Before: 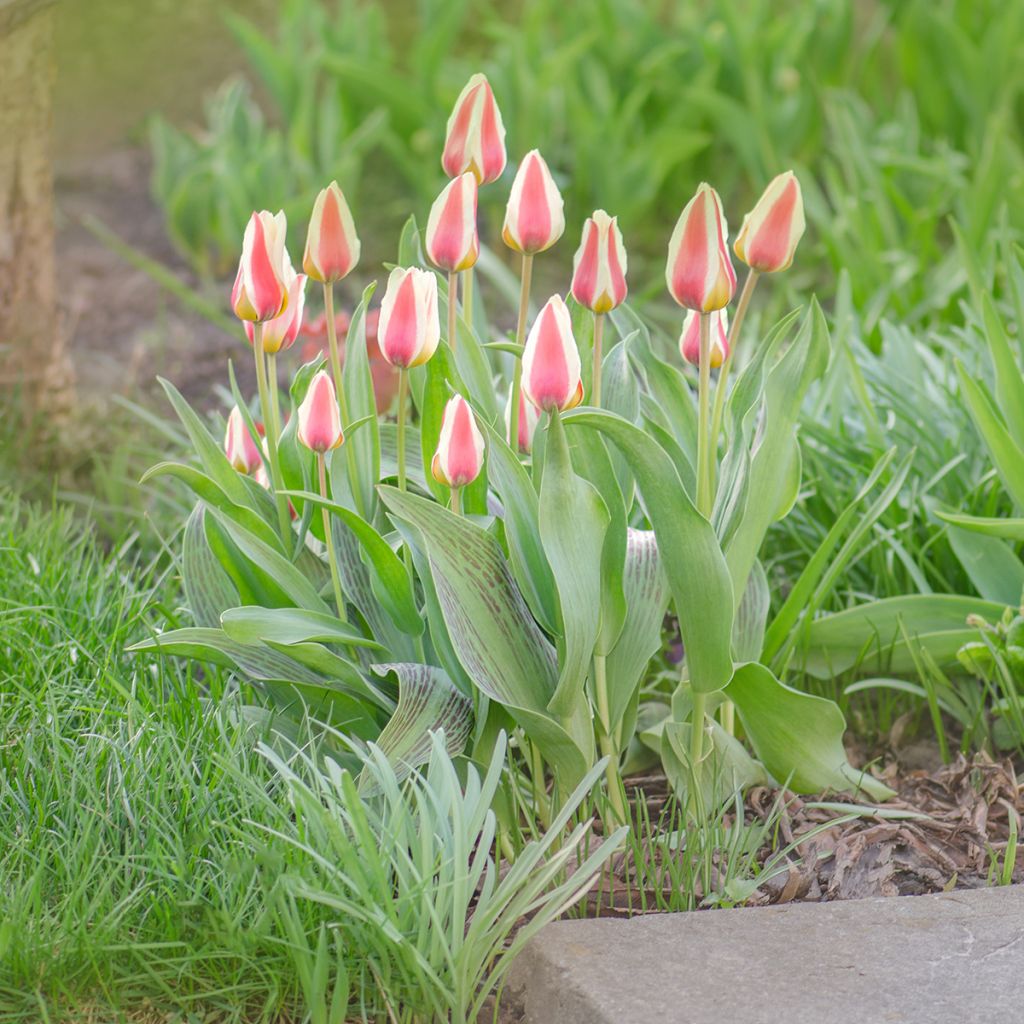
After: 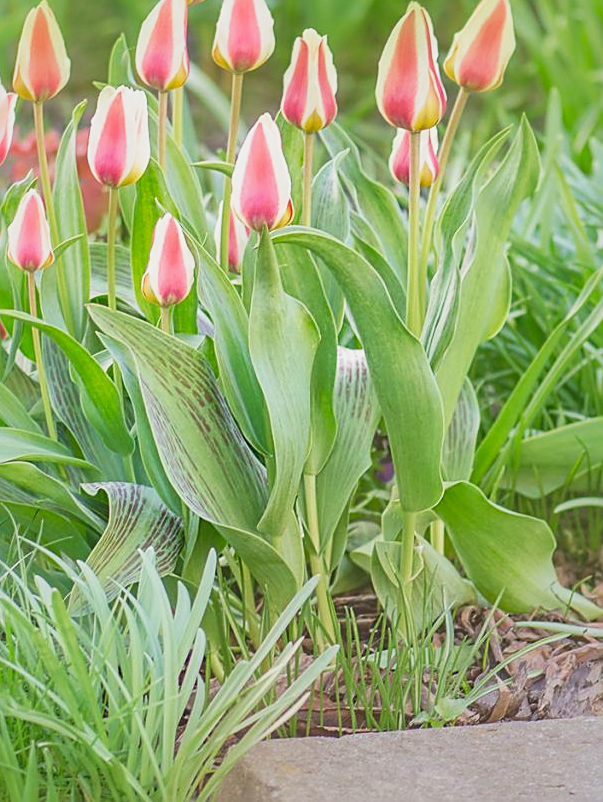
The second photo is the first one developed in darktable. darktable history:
velvia: on, module defaults
crop and rotate: left 28.336%, top 17.74%, right 12.744%, bottom 3.863%
base curve: curves: ch0 [(0, 0) (0.088, 0.125) (0.176, 0.251) (0.354, 0.501) (0.613, 0.749) (1, 0.877)], preserve colors none
sharpen: on, module defaults
exposure: exposure -0.113 EV, compensate exposure bias true, compensate highlight preservation false
shadows and highlights: on, module defaults
tone equalizer: -8 EV -0.549 EV, edges refinement/feathering 500, mask exposure compensation -1.57 EV, preserve details no
local contrast: mode bilateral grid, contrast 20, coarseness 51, detail 120%, midtone range 0.2
